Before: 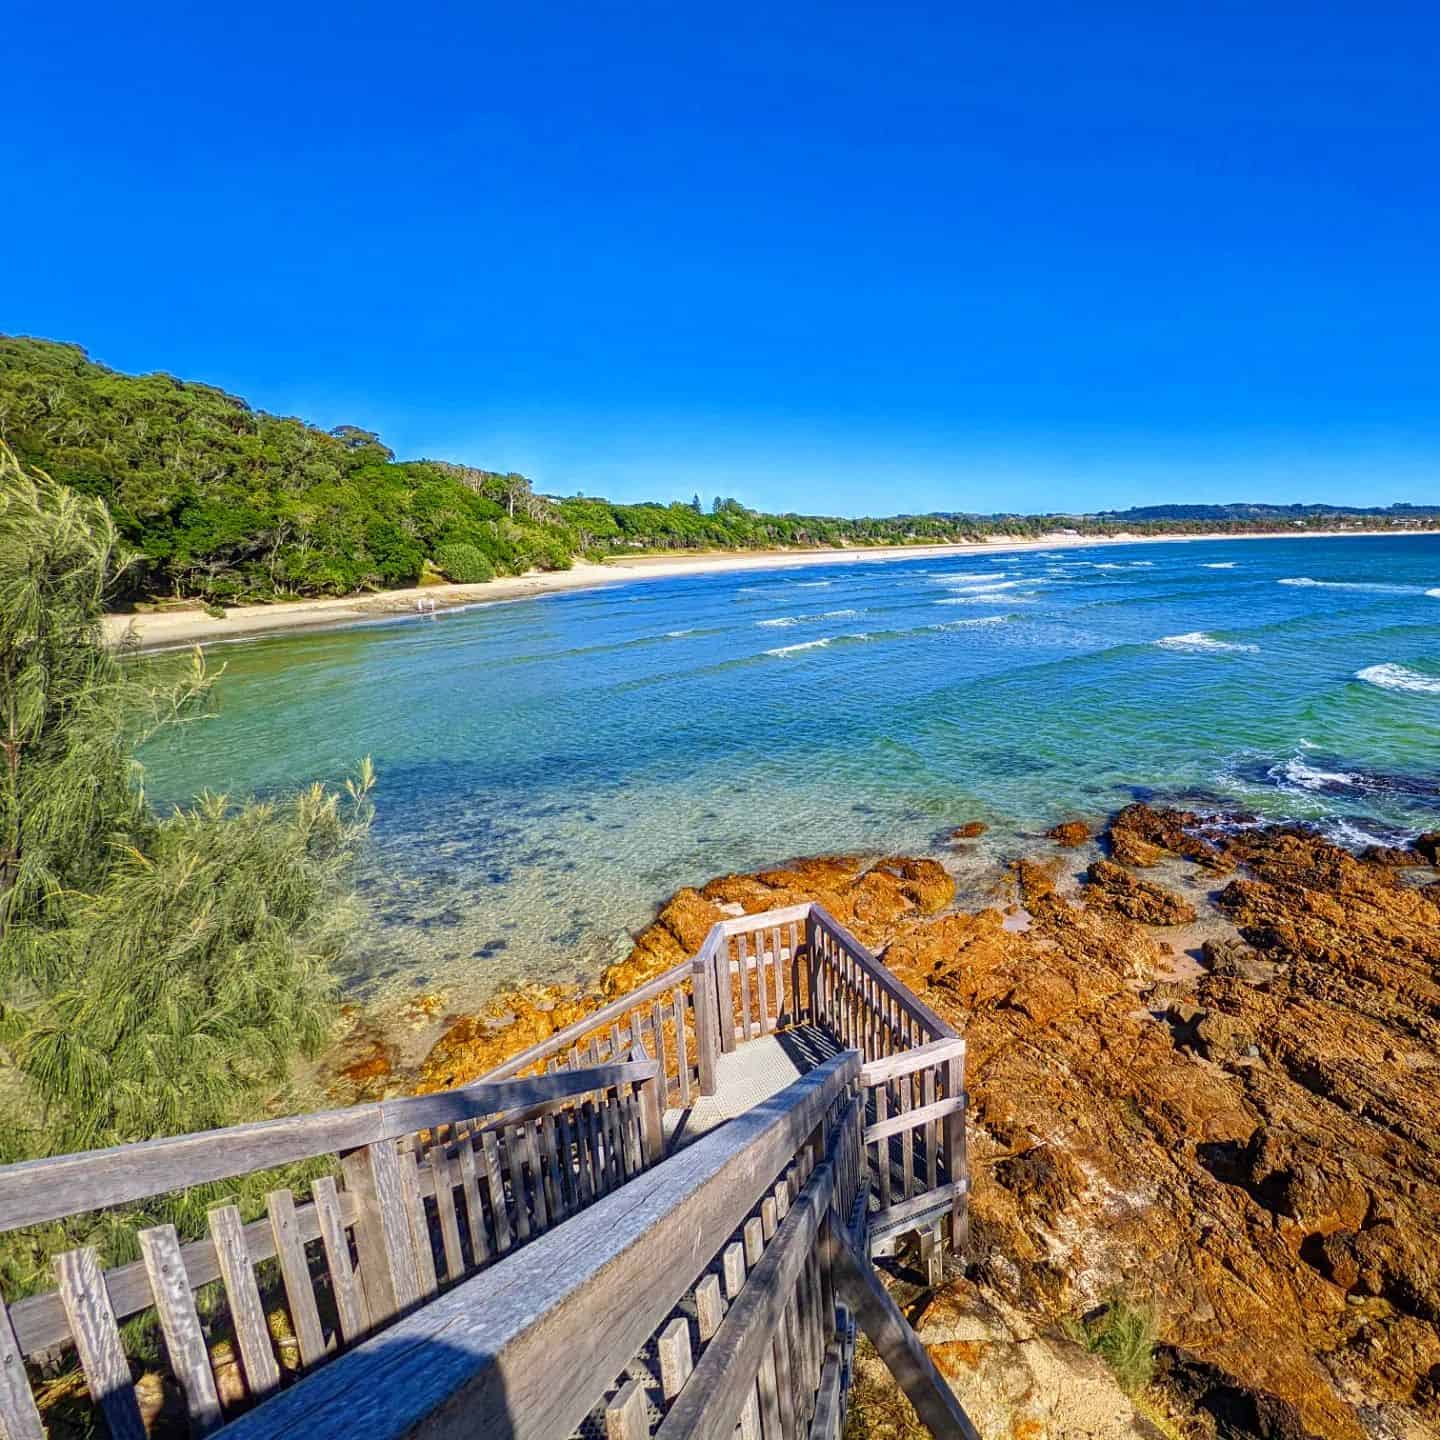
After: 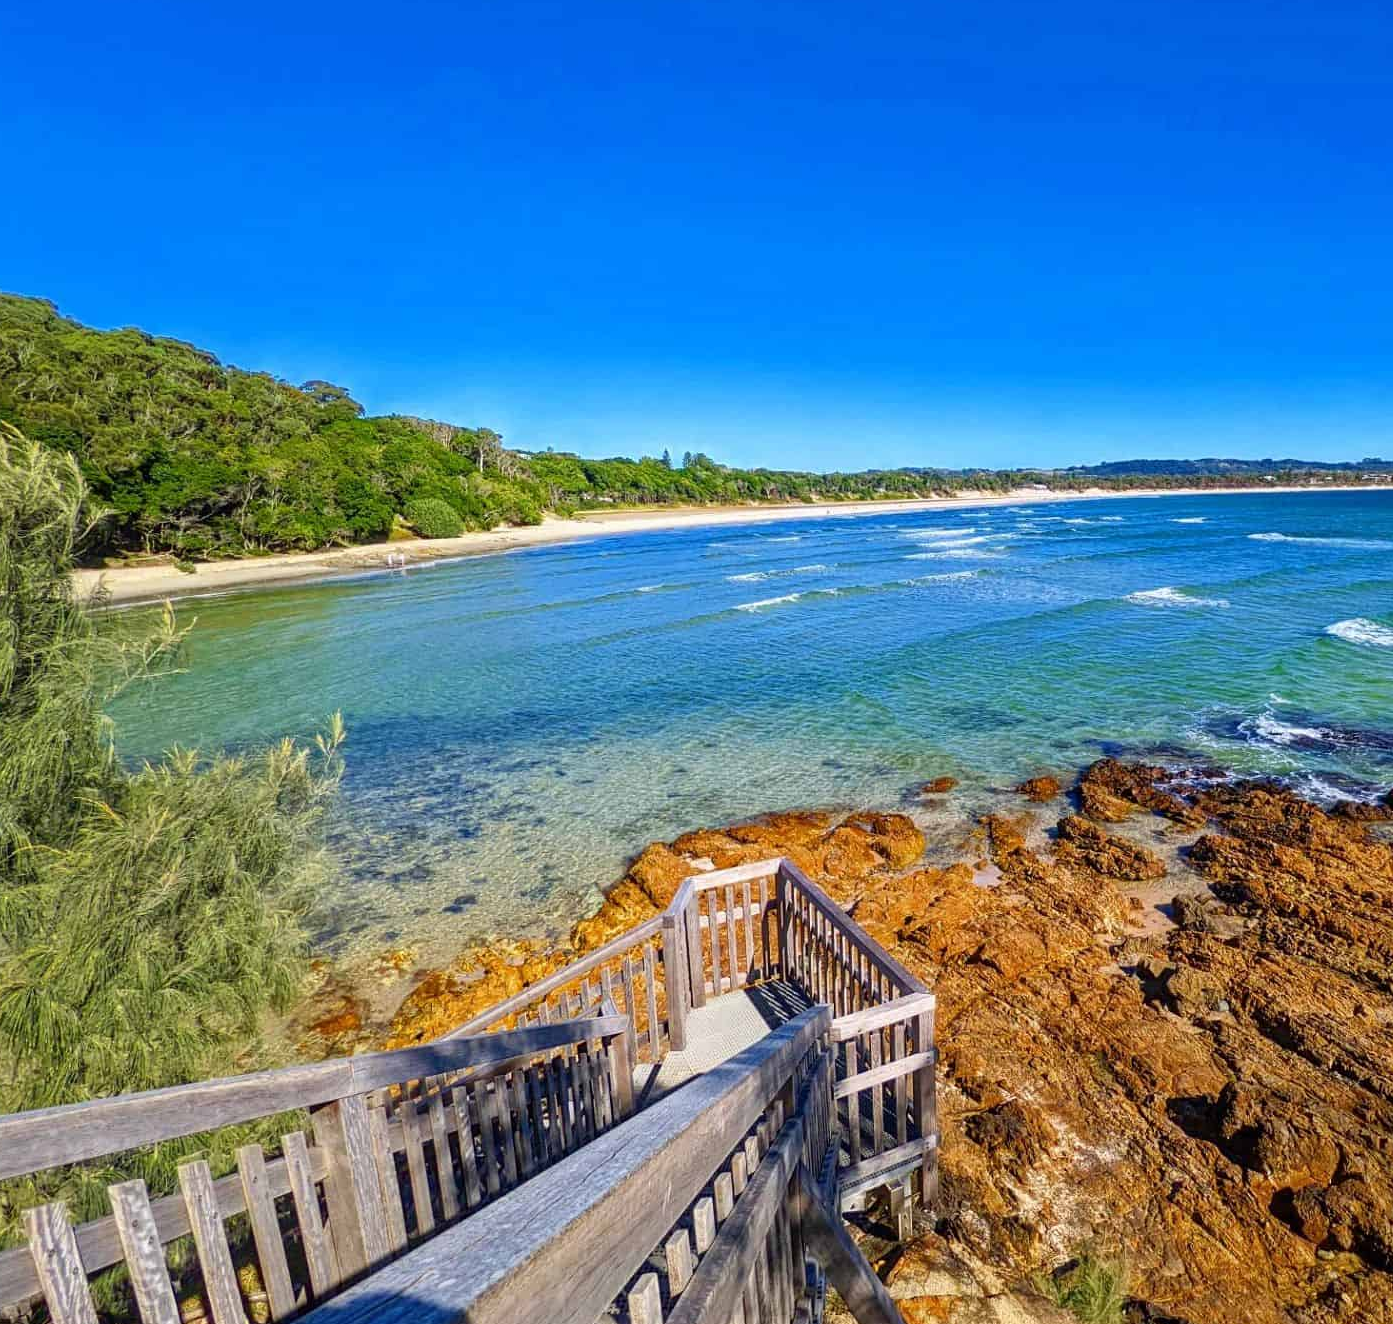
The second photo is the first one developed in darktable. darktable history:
crop: left 2.136%, top 3.177%, right 1.1%, bottom 4.87%
